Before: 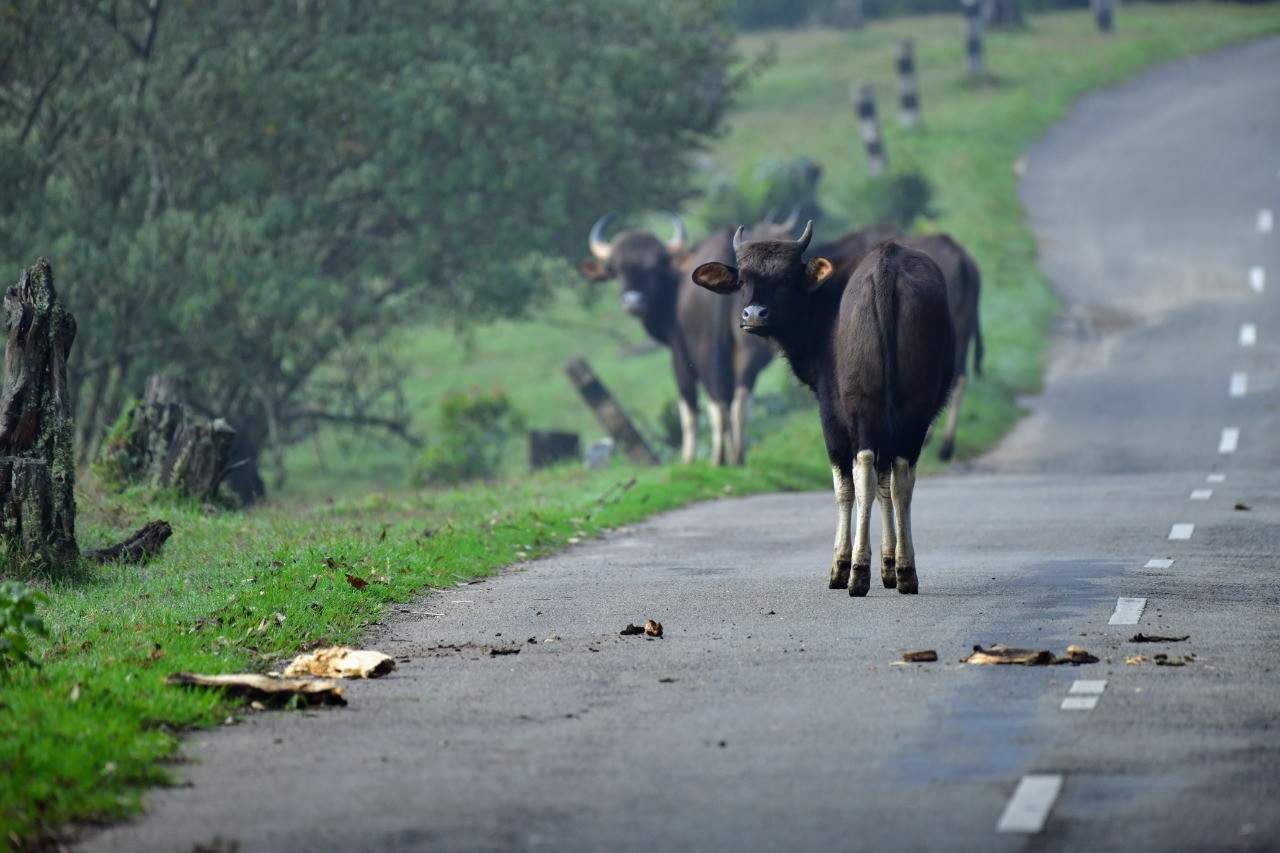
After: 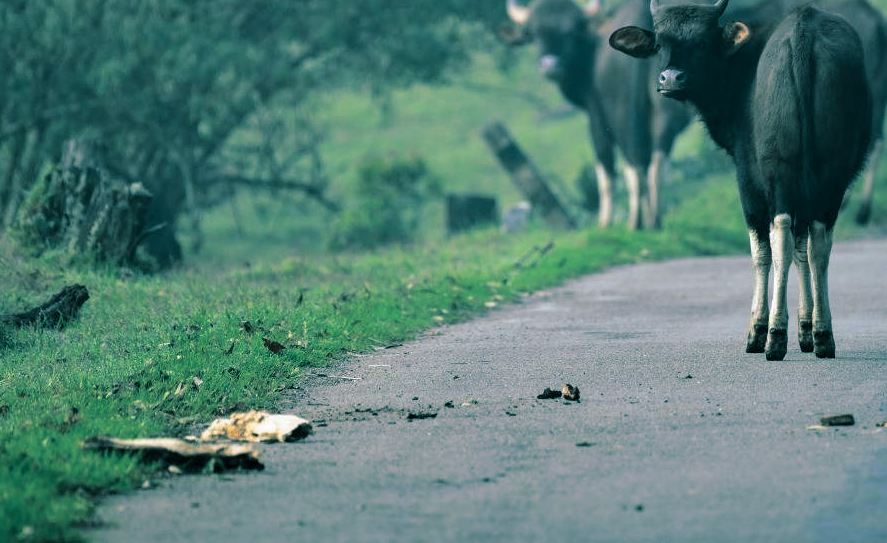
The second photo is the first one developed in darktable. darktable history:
crop: left 6.488%, top 27.668%, right 24.183%, bottom 8.656%
split-toning: shadows › hue 183.6°, shadows › saturation 0.52, highlights › hue 0°, highlights › saturation 0
